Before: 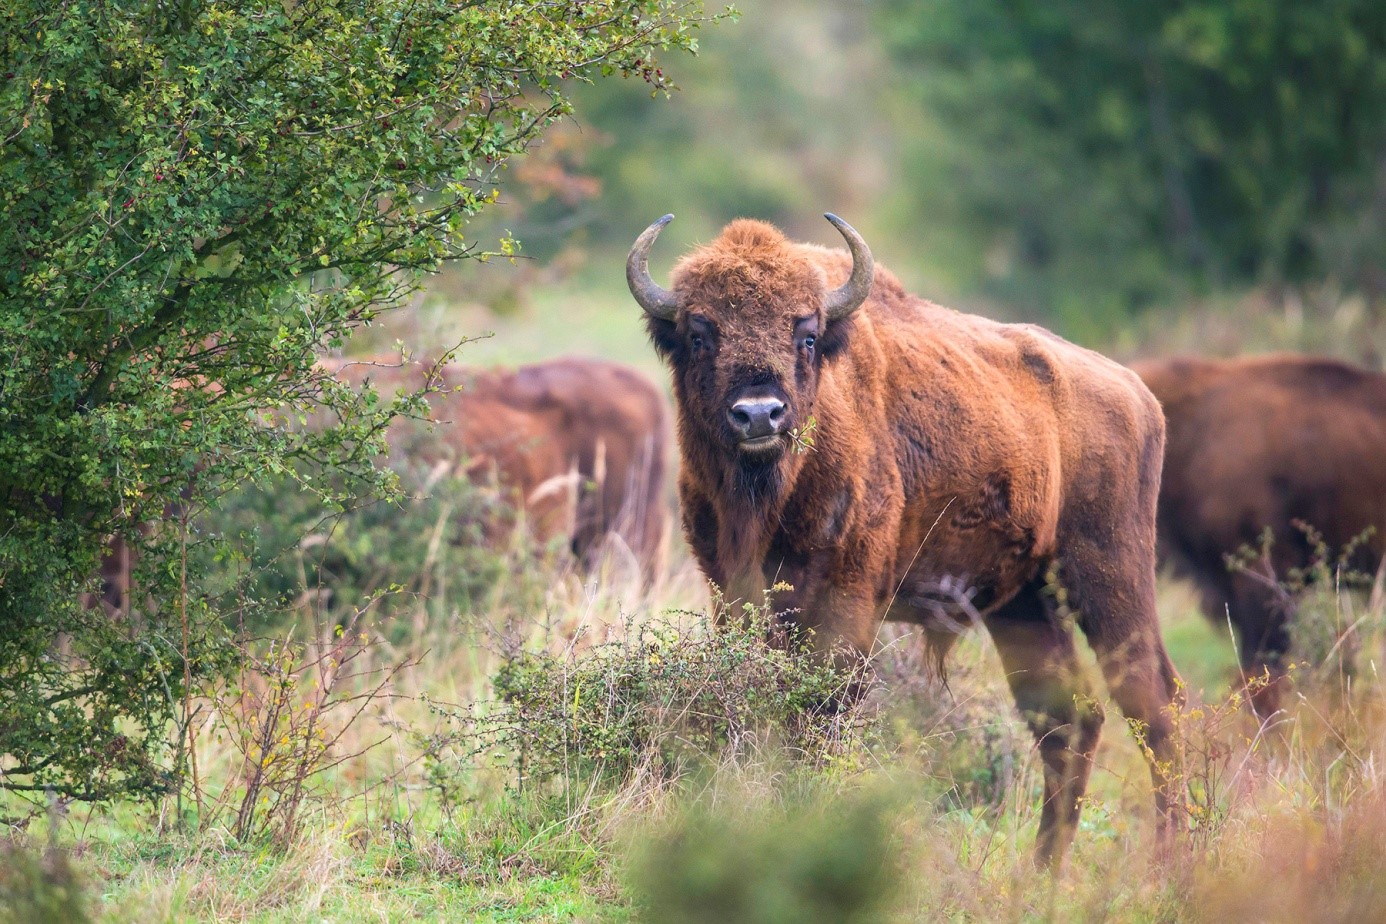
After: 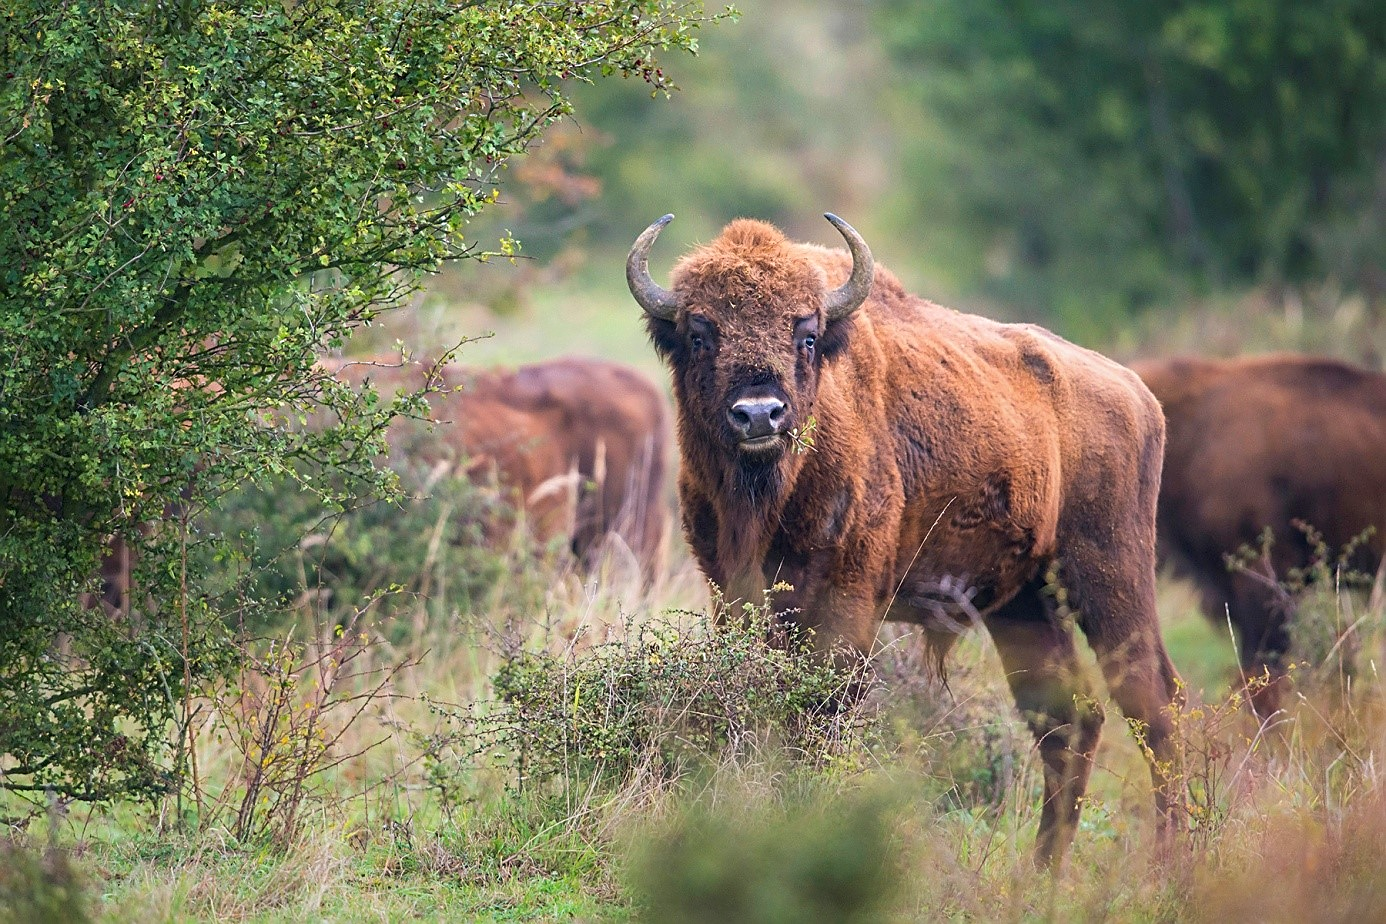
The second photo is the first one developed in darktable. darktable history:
graduated density: rotation -180°, offset 24.95
sharpen: amount 0.575
